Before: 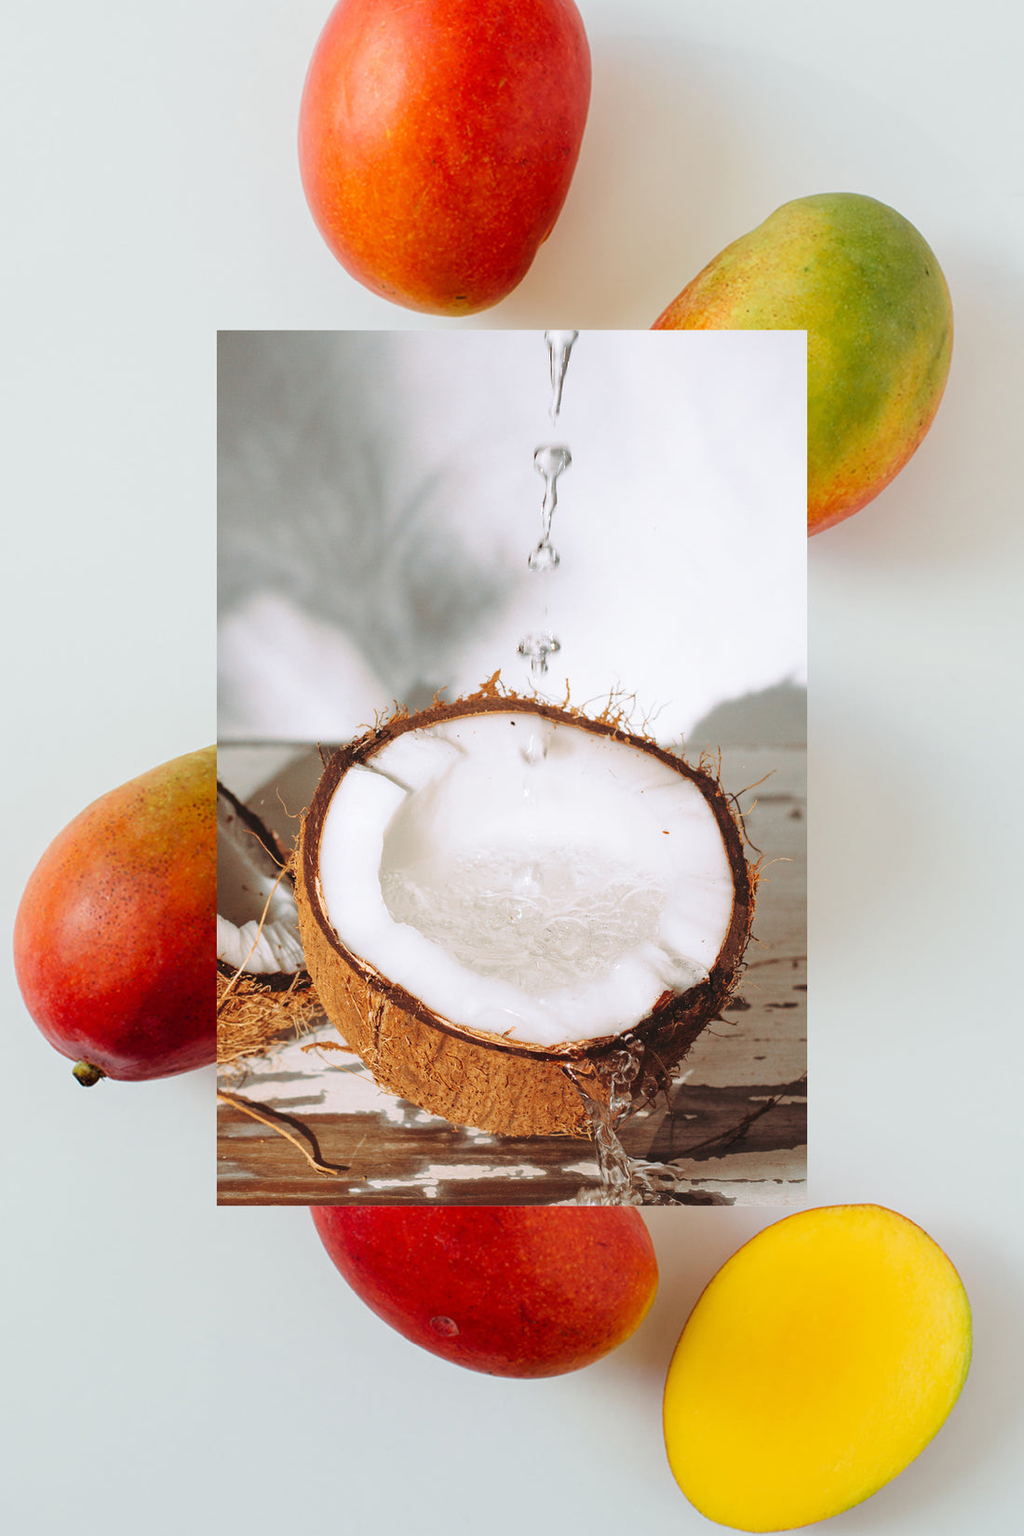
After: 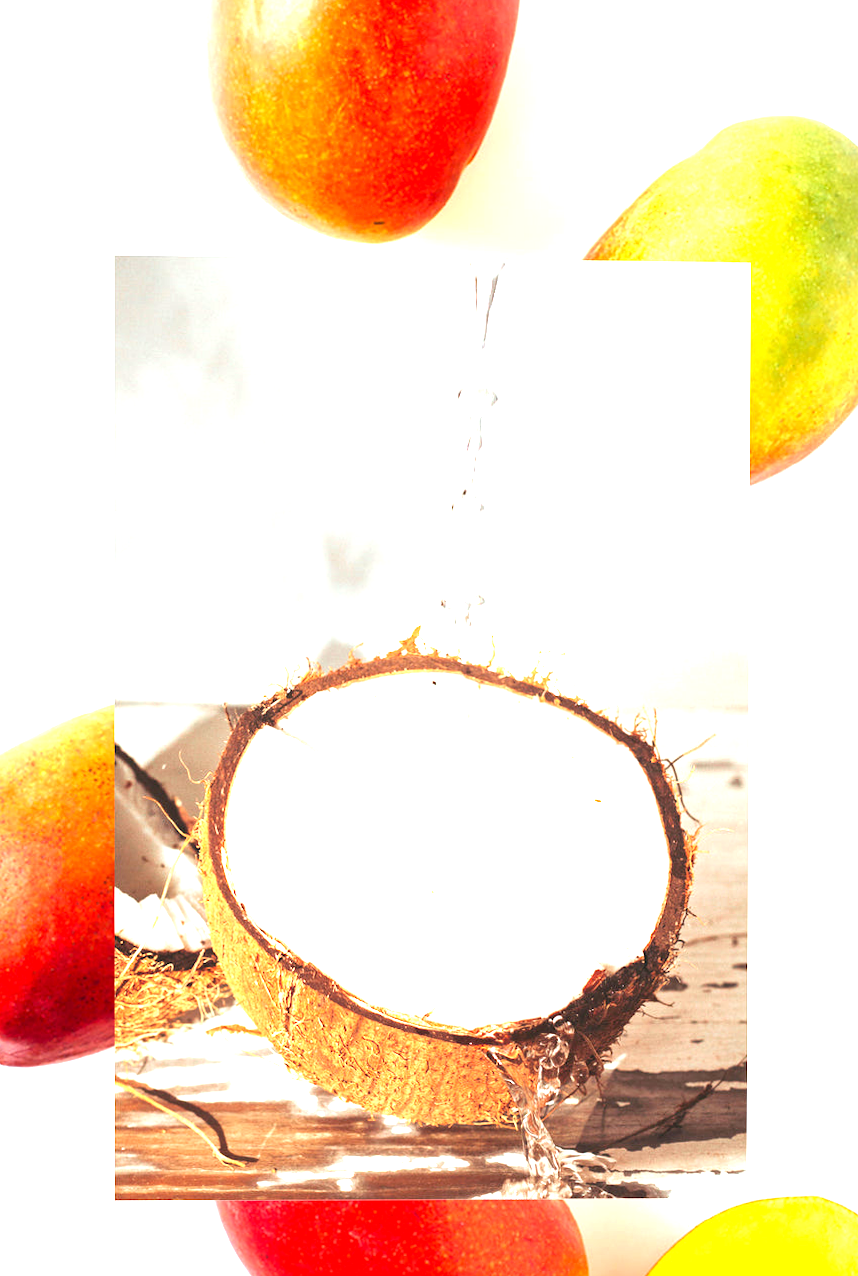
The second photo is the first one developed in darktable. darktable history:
crop and rotate: left 10.77%, top 5.1%, right 10.41%, bottom 16.76%
tone equalizer: -8 EV -0.55 EV
exposure: black level correction 0.001, exposure 1.735 EV, compensate highlight preservation false
rotate and perspective: rotation 0.174°, lens shift (vertical) 0.013, lens shift (horizontal) 0.019, shear 0.001, automatic cropping original format, crop left 0.007, crop right 0.991, crop top 0.016, crop bottom 0.997
